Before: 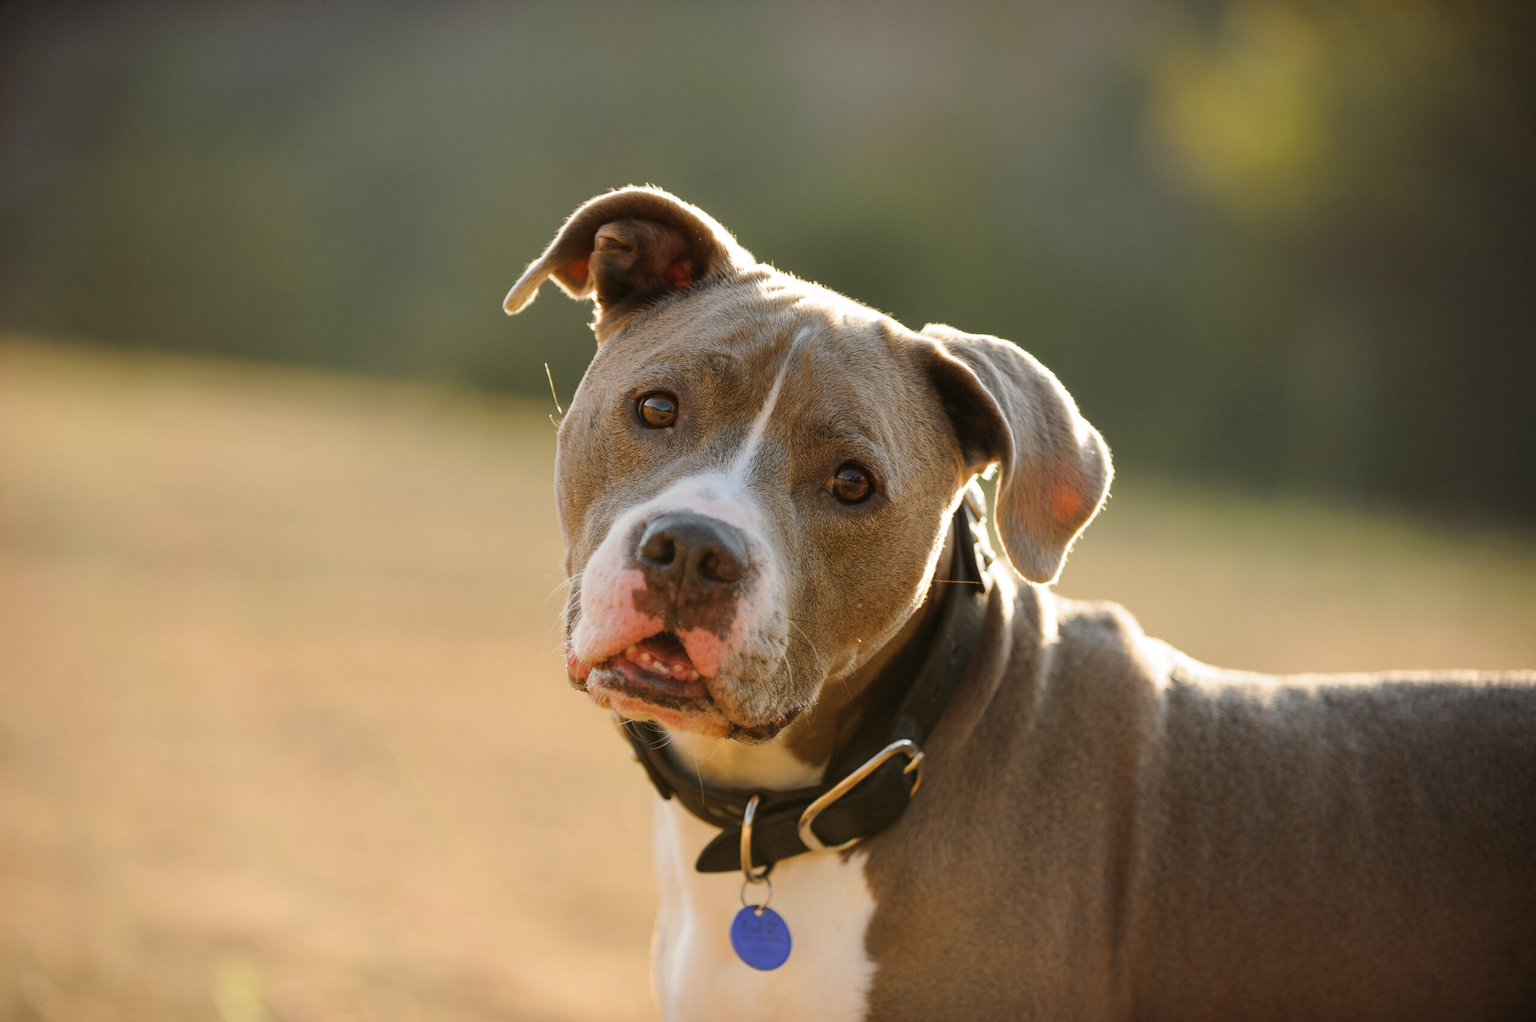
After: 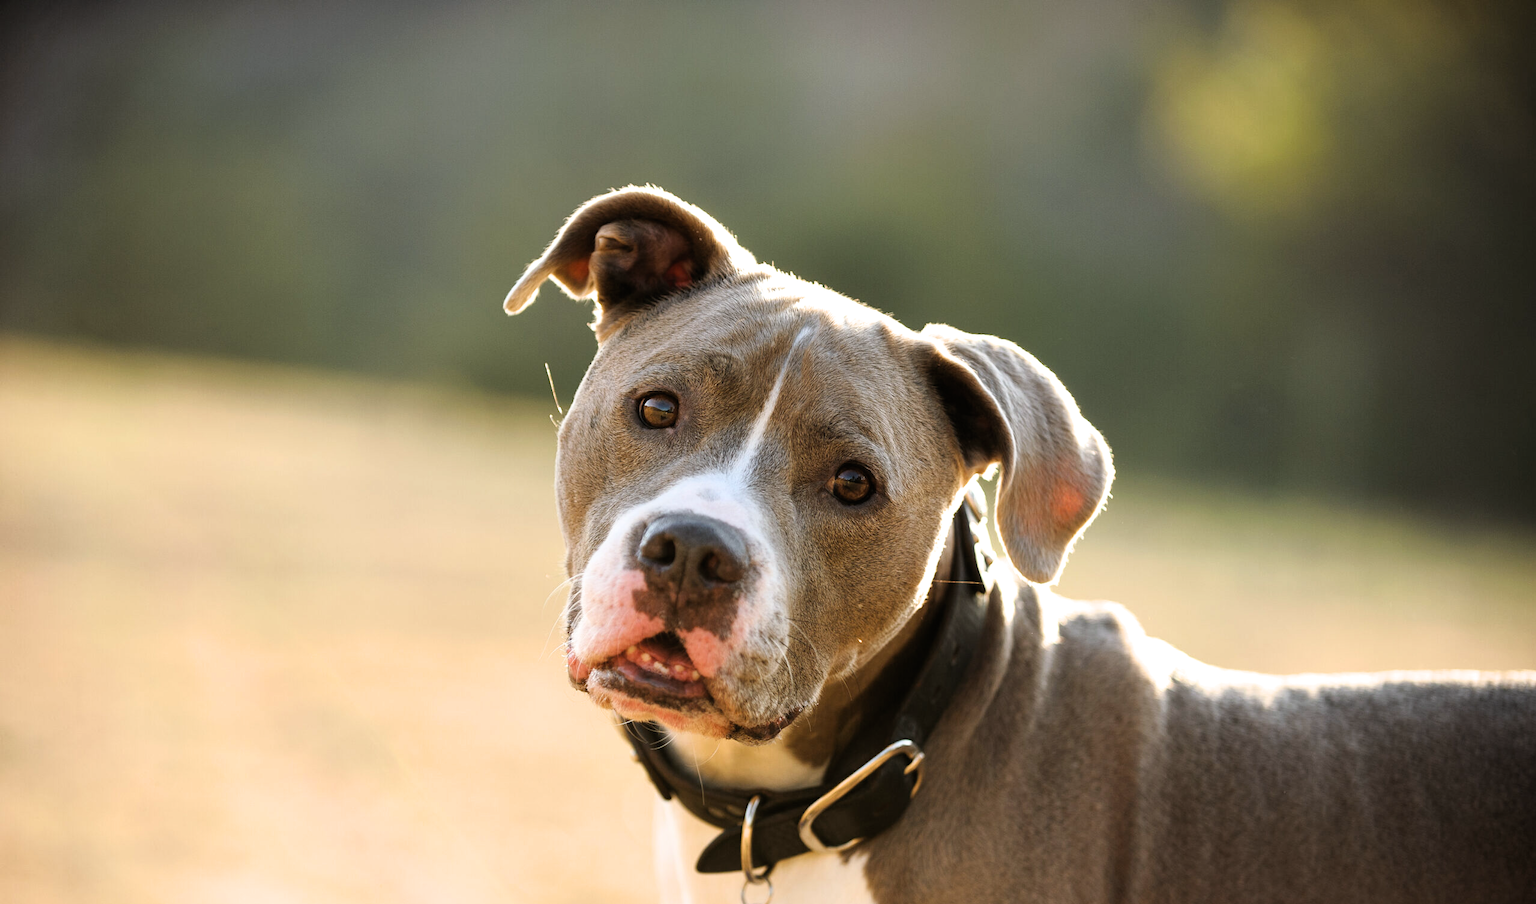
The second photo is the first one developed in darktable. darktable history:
filmic rgb: white relative exposure 2.45 EV, hardness 6.33
exposure: exposure 0.375 EV, compensate highlight preservation false
white balance: red 0.976, blue 1.04
crop and rotate: top 0%, bottom 11.49%
